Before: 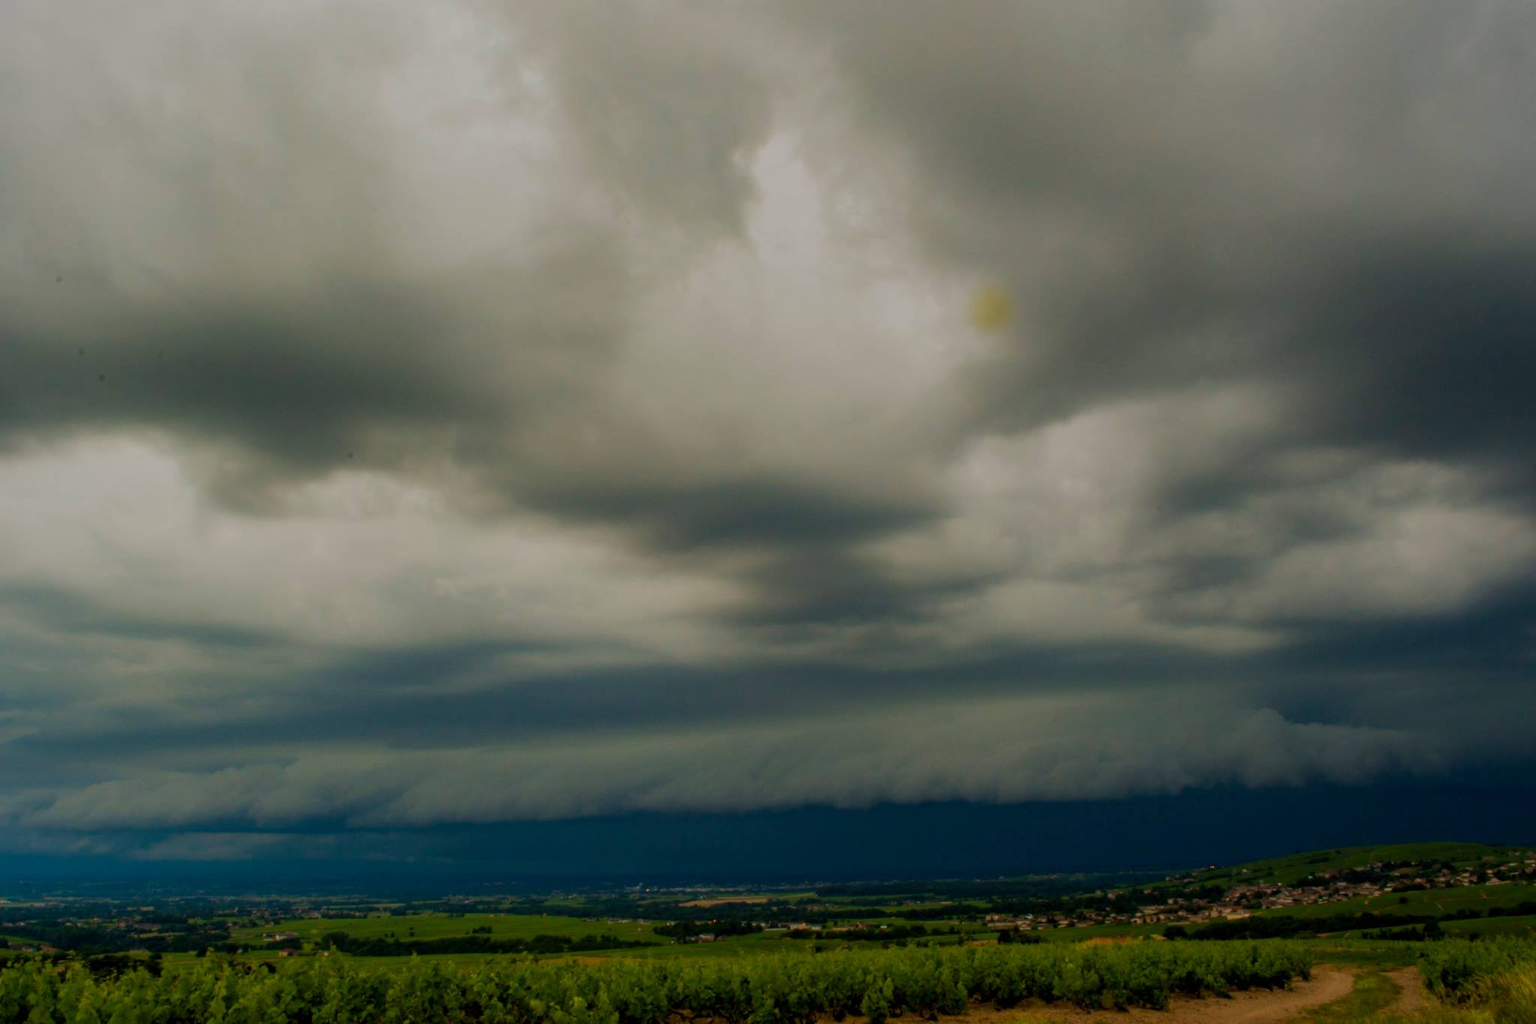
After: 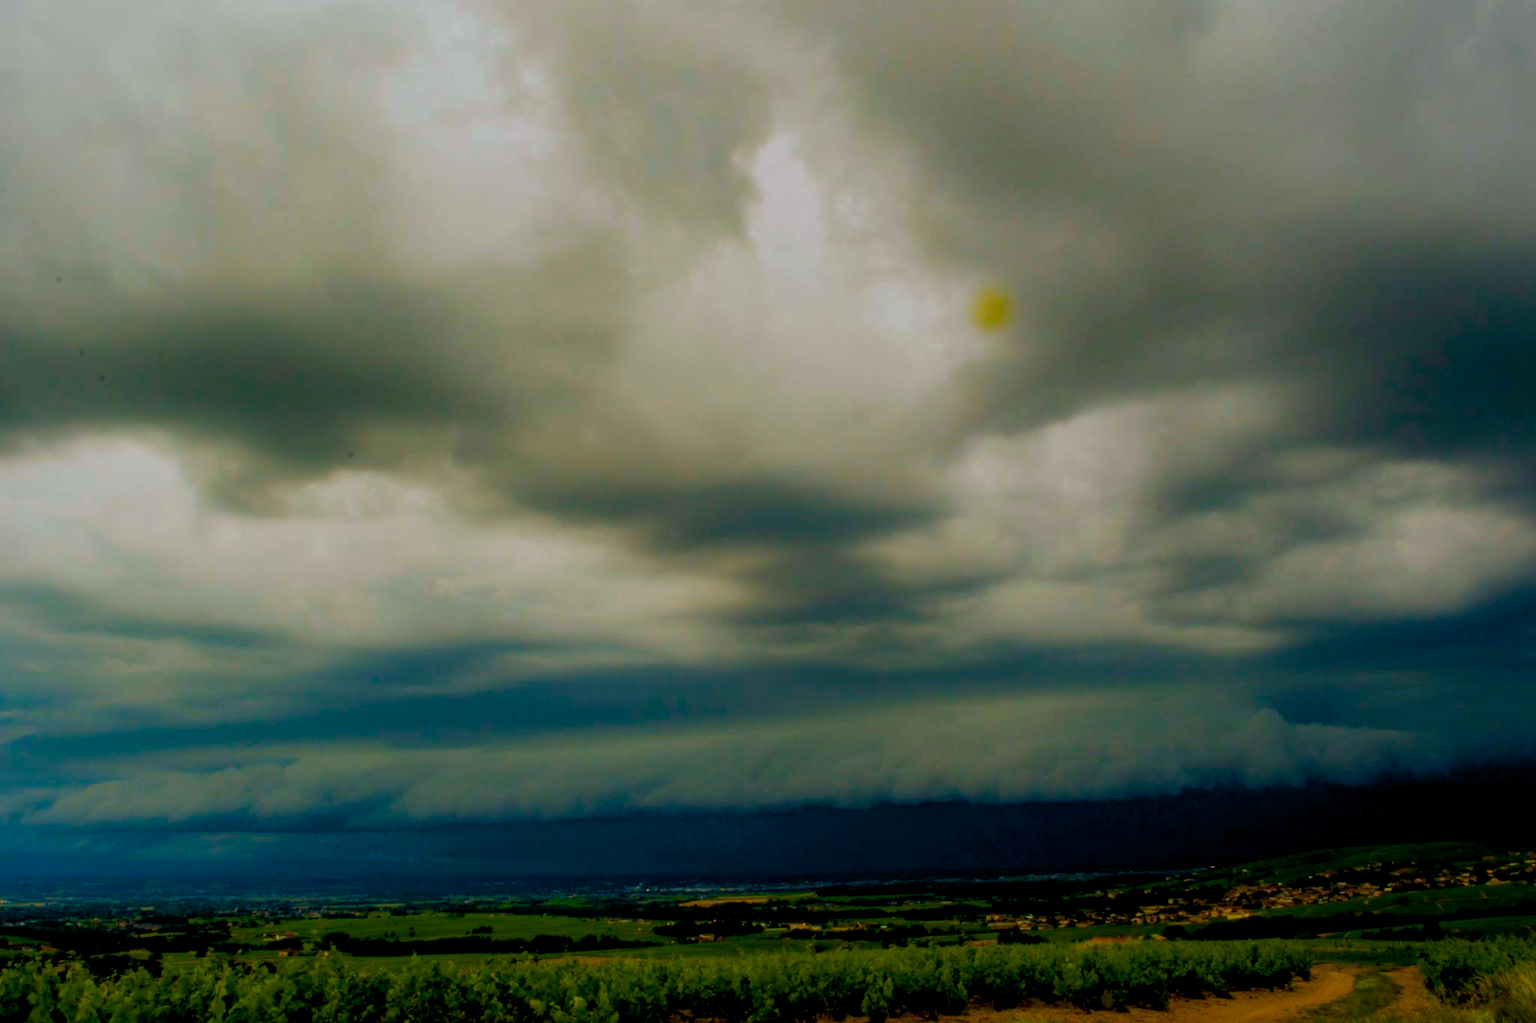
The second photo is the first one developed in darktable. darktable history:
color balance rgb: shadows lift › chroma 0.941%, shadows lift › hue 114.52°, highlights gain › luminance 17.082%, highlights gain › chroma 2.917%, highlights gain › hue 261.2°, global offset › luminance -0.901%, perceptual saturation grading › global saturation 30.506%, global vibrance 40.744%
